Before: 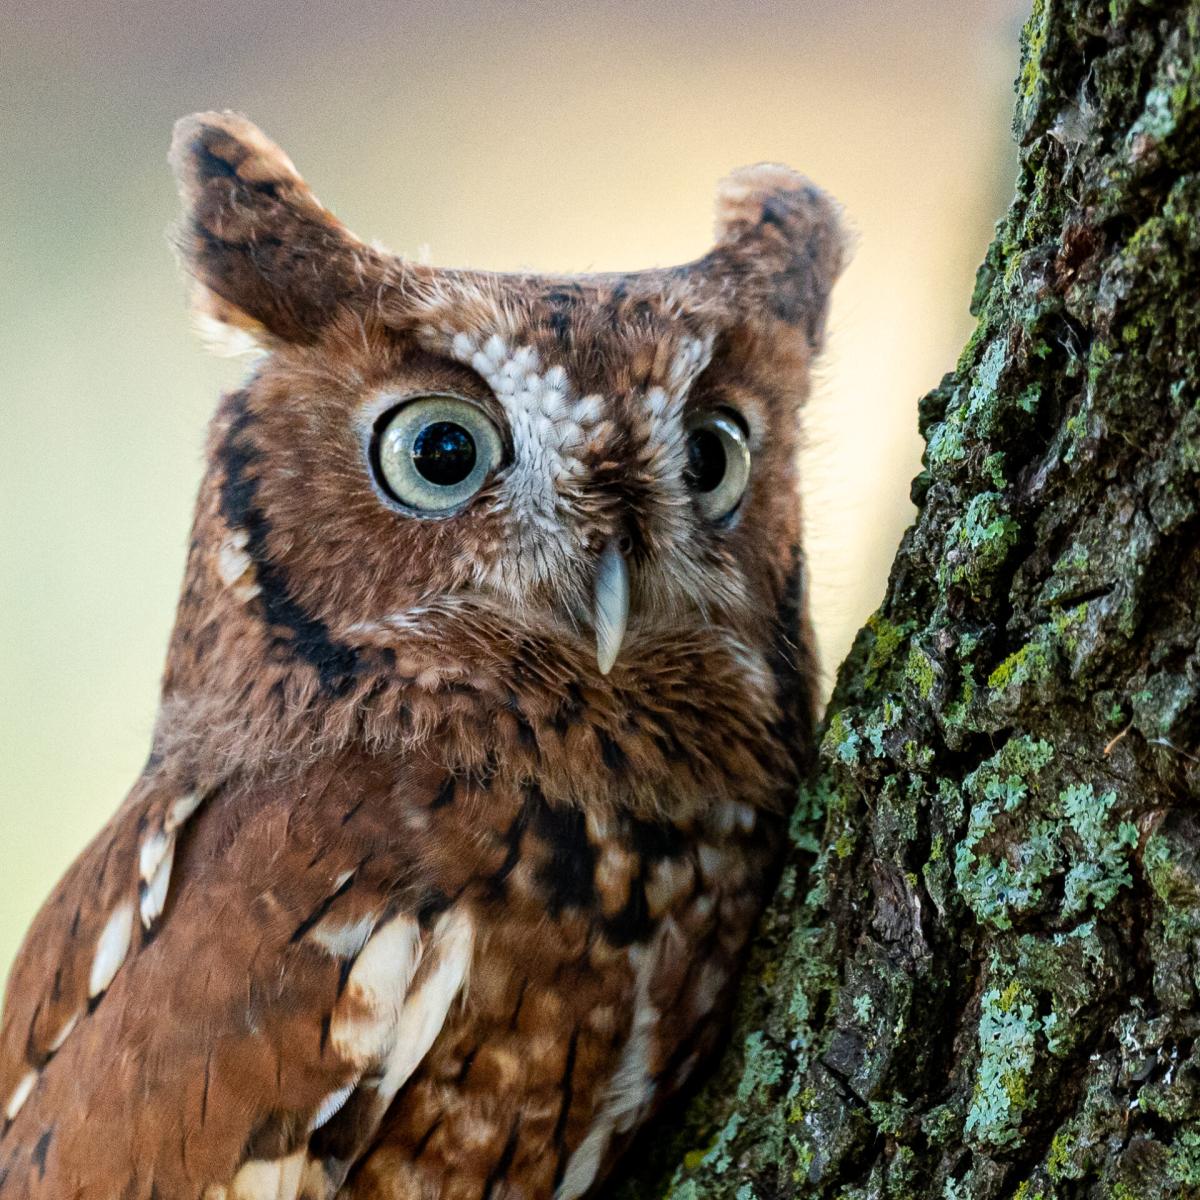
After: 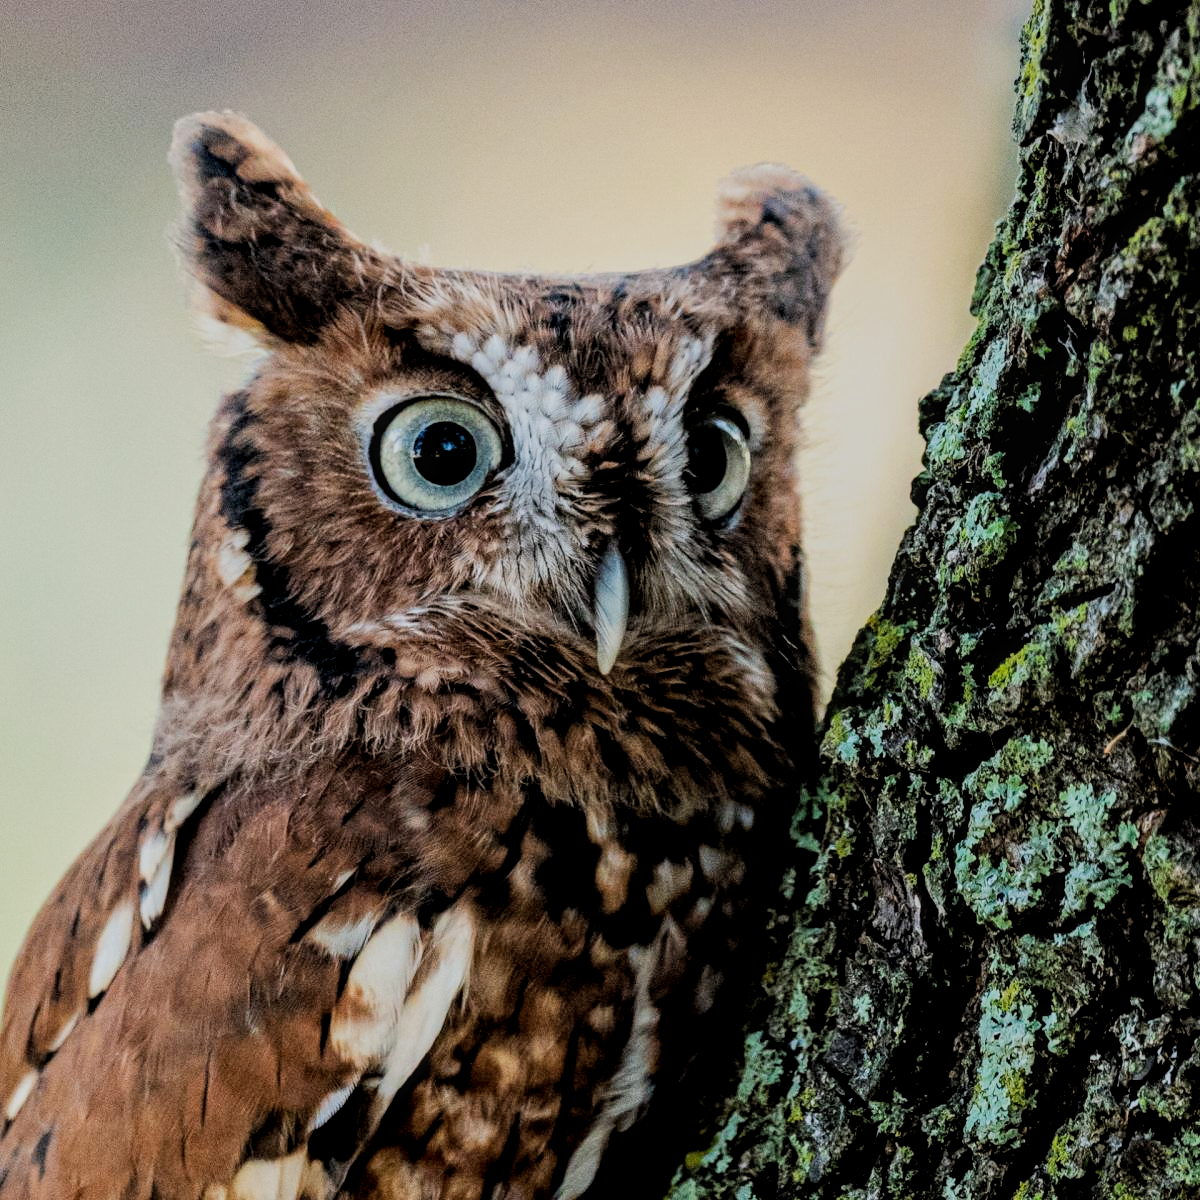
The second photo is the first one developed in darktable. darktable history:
filmic rgb: black relative exposure -4.15 EV, white relative exposure 5.13 EV, threshold 5.99 EV, hardness 2.1, contrast 1.164, enable highlight reconstruction true
local contrast: on, module defaults
